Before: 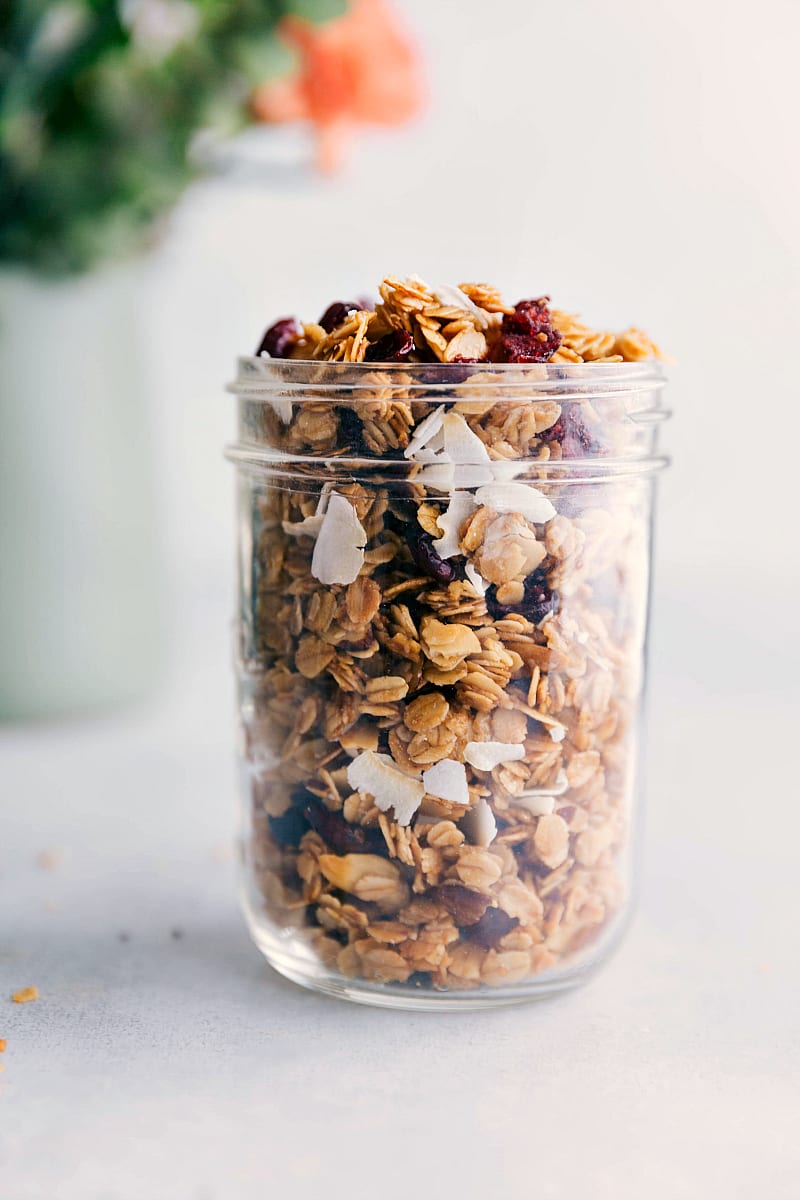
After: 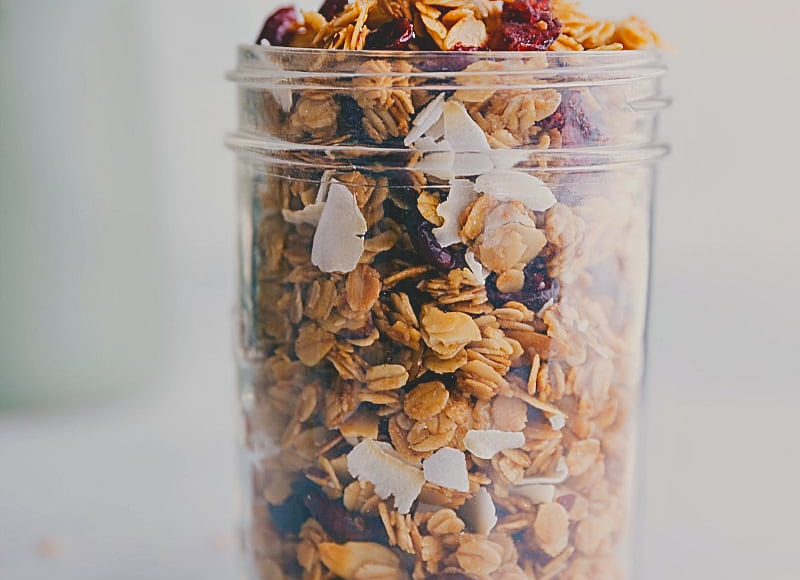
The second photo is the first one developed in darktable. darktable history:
contrast brightness saturation: contrast -0.28
crop and rotate: top 26.056%, bottom 25.543%
sharpen: on, module defaults
exposure: compensate highlight preservation false
